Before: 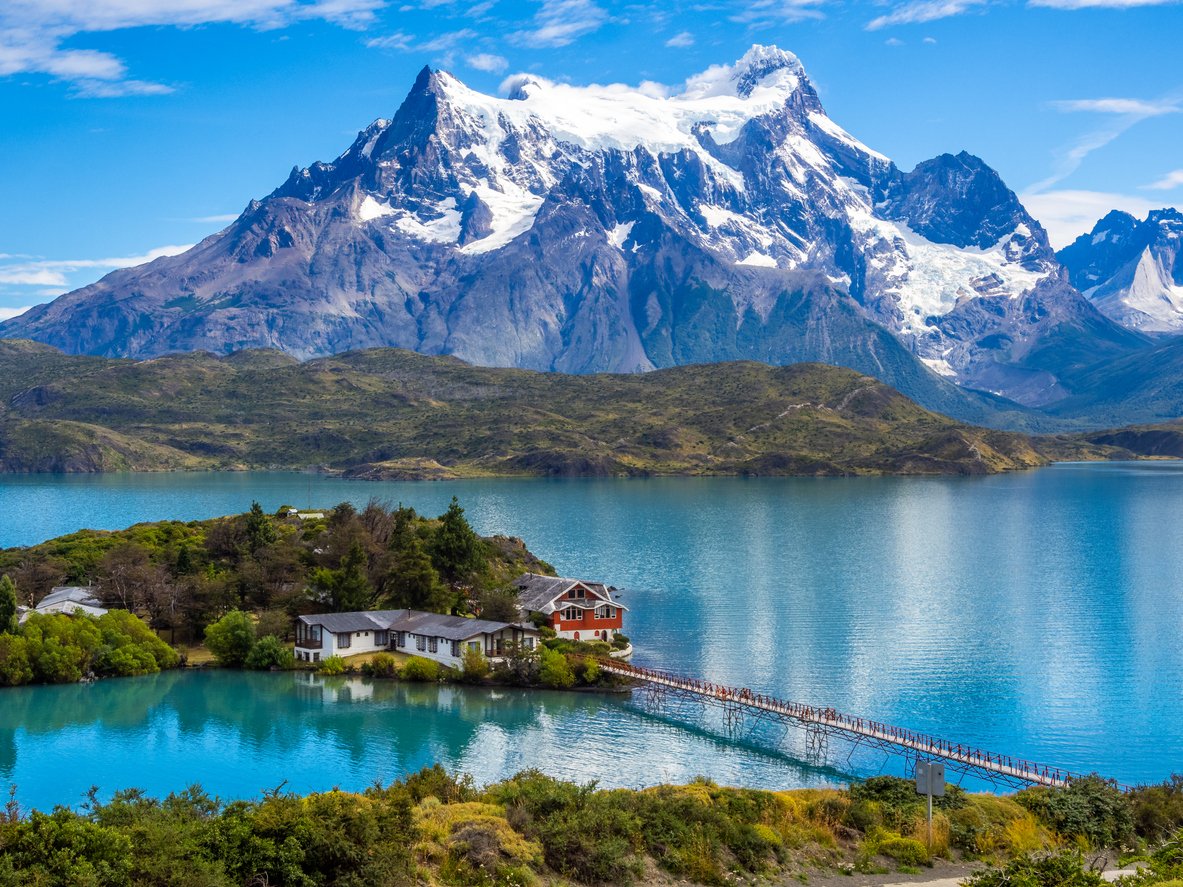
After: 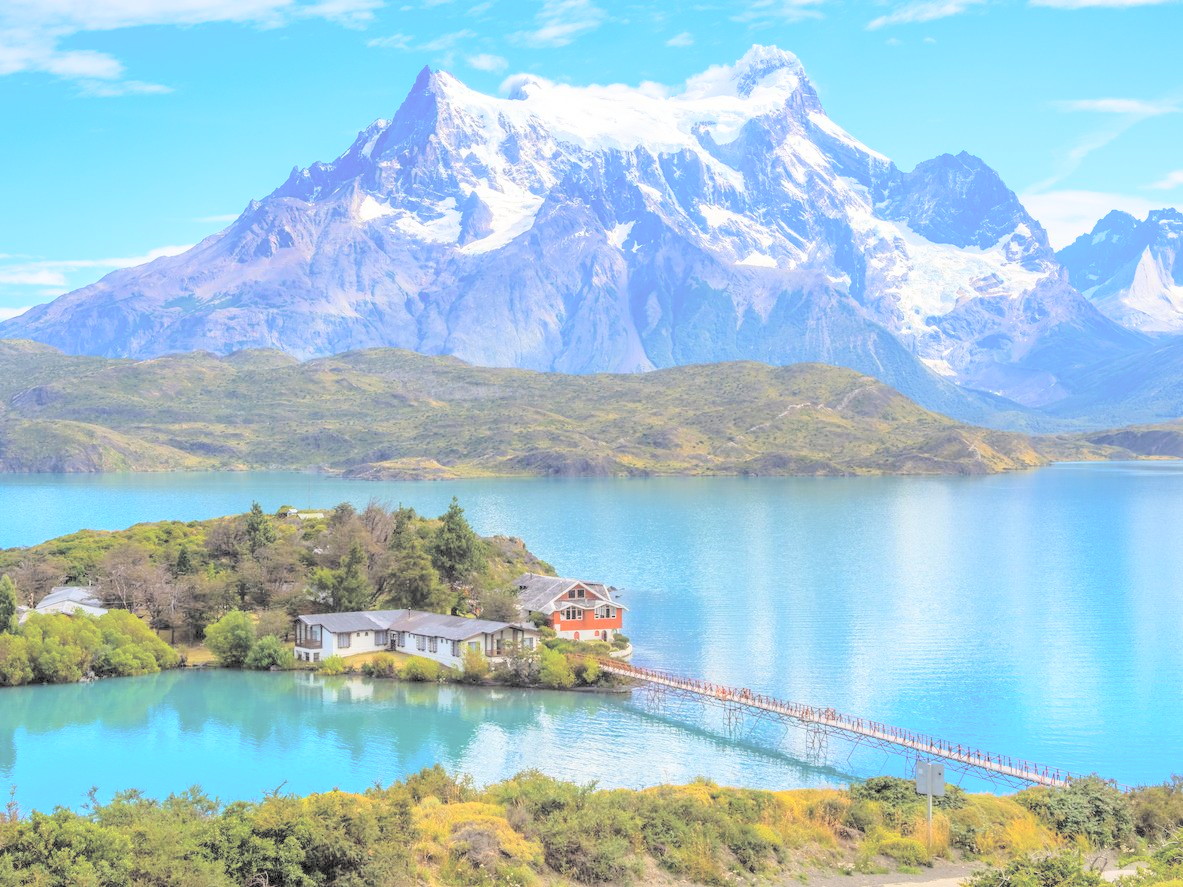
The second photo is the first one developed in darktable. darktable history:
contrast brightness saturation: brightness 0.985
